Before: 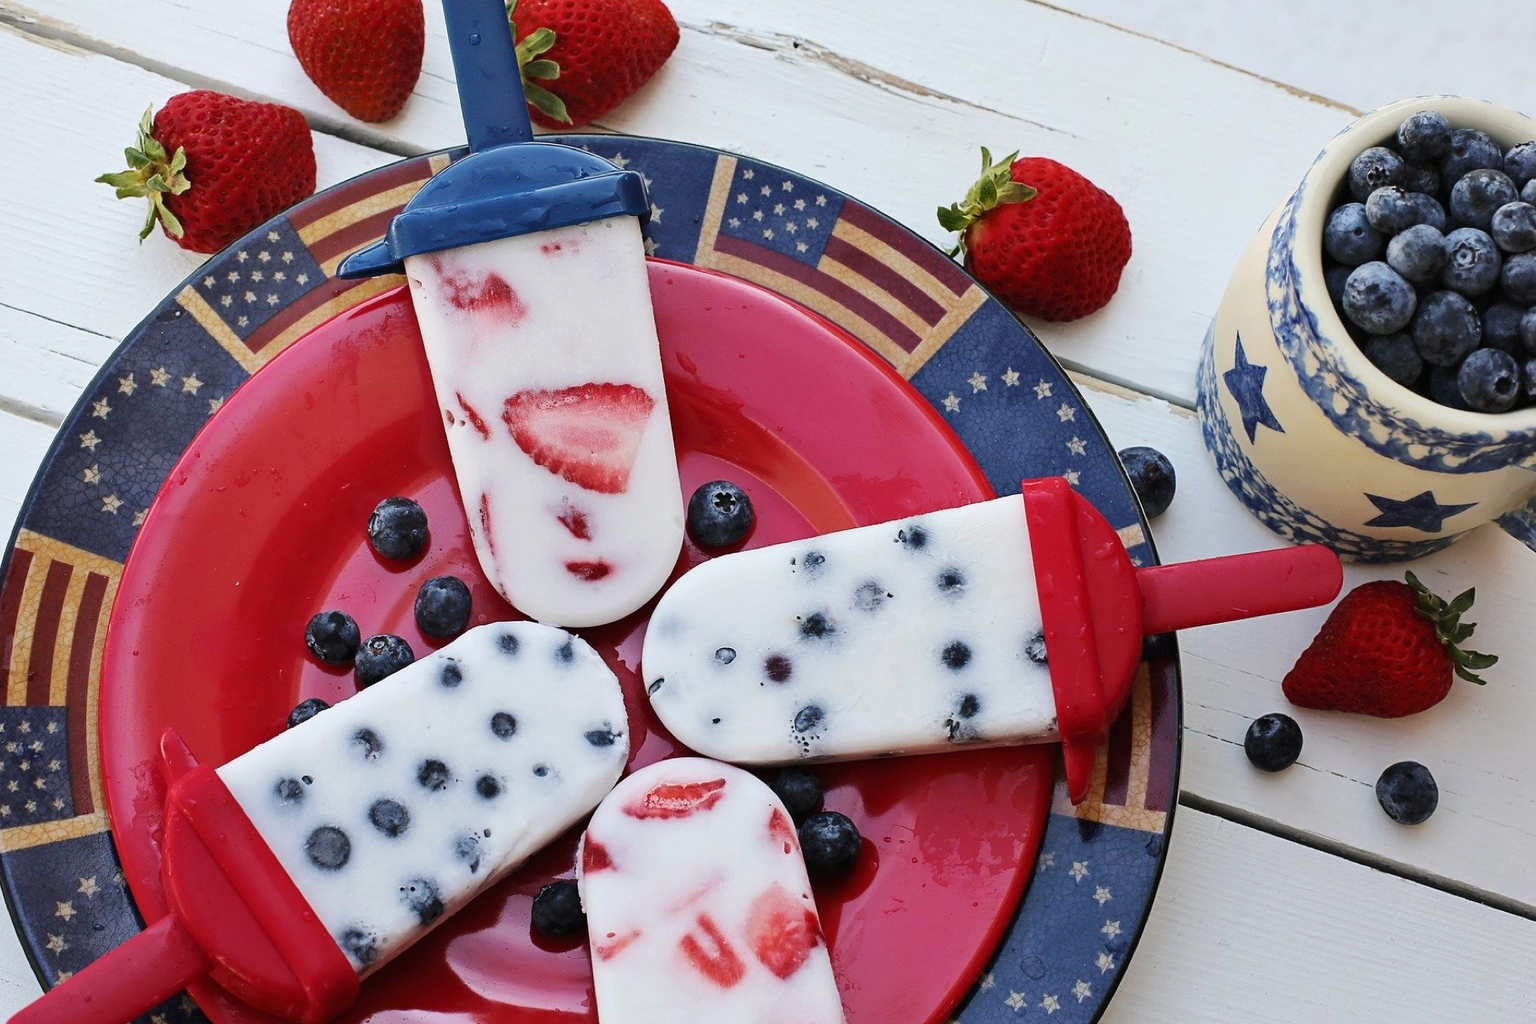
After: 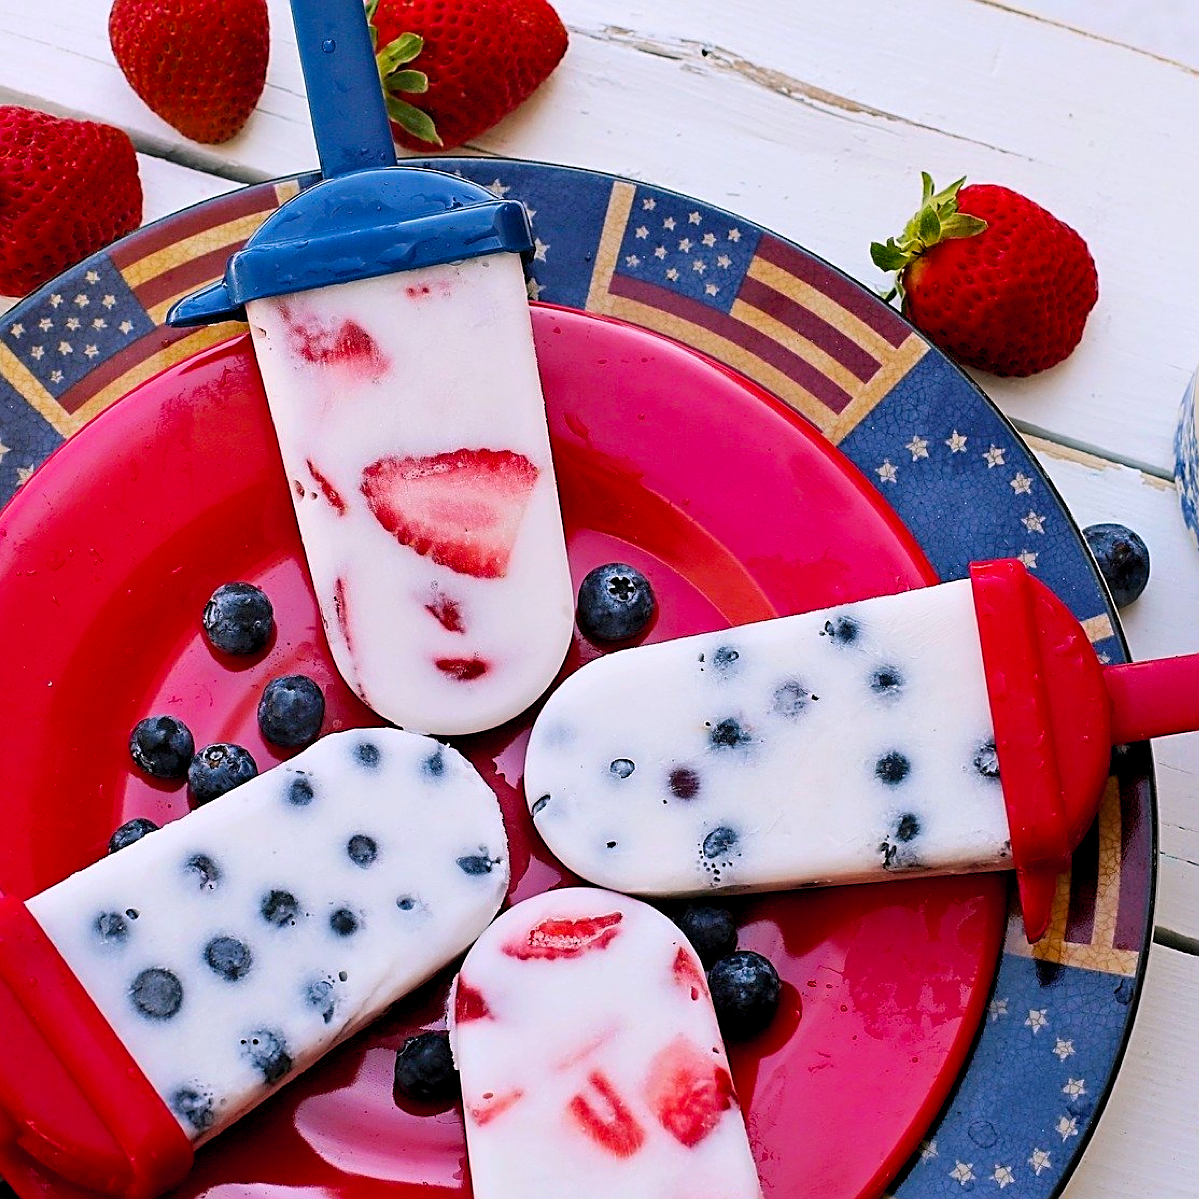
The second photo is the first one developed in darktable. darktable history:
contrast brightness saturation: contrast 0.03, brightness 0.06, saturation 0.13
crop and rotate: left 12.673%, right 20.66%
color balance rgb: shadows lift › chroma 2%, shadows lift › hue 217.2°, power › chroma 0.25%, power › hue 60°, highlights gain › chroma 1.5%, highlights gain › hue 309.6°, global offset › luminance -0.5%, perceptual saturation grading › global saturation 15%, global vibrance 20%
sharpen: on, module defaults
